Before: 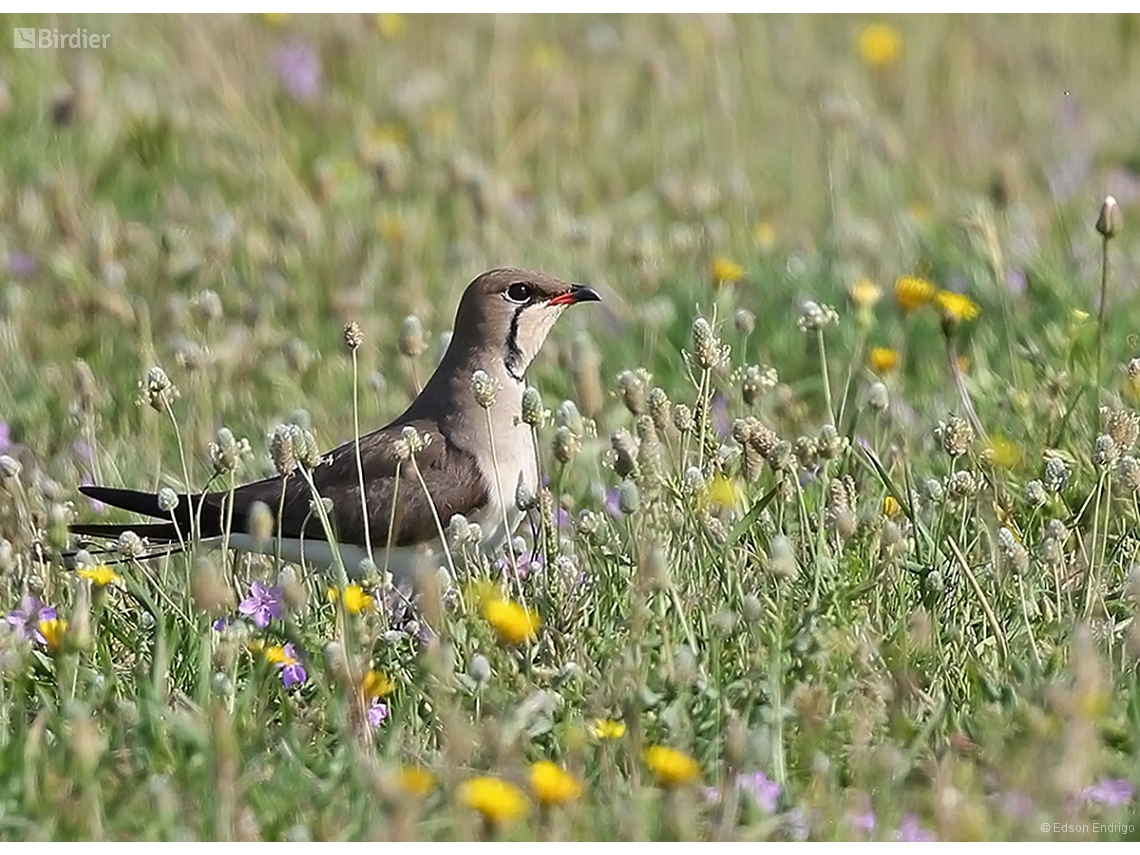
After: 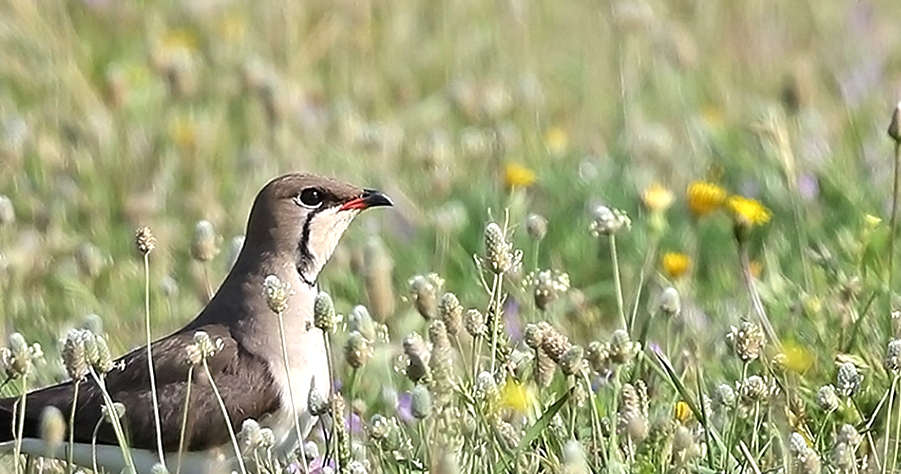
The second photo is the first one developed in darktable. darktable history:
tone equalizer: -8 EV -0.417 EV, -7 EV -0.364 EV, -6 EV -0.345 EV, -5 EV -0.238 EV, -3 EV 0.239 EV, -2 EV 0.361 EV, -1 EV 0.414 EV, +0 EV 0.445 EV
crop: left 18.309%, top 11.126%, right 2.583%, bottom 33.329%
